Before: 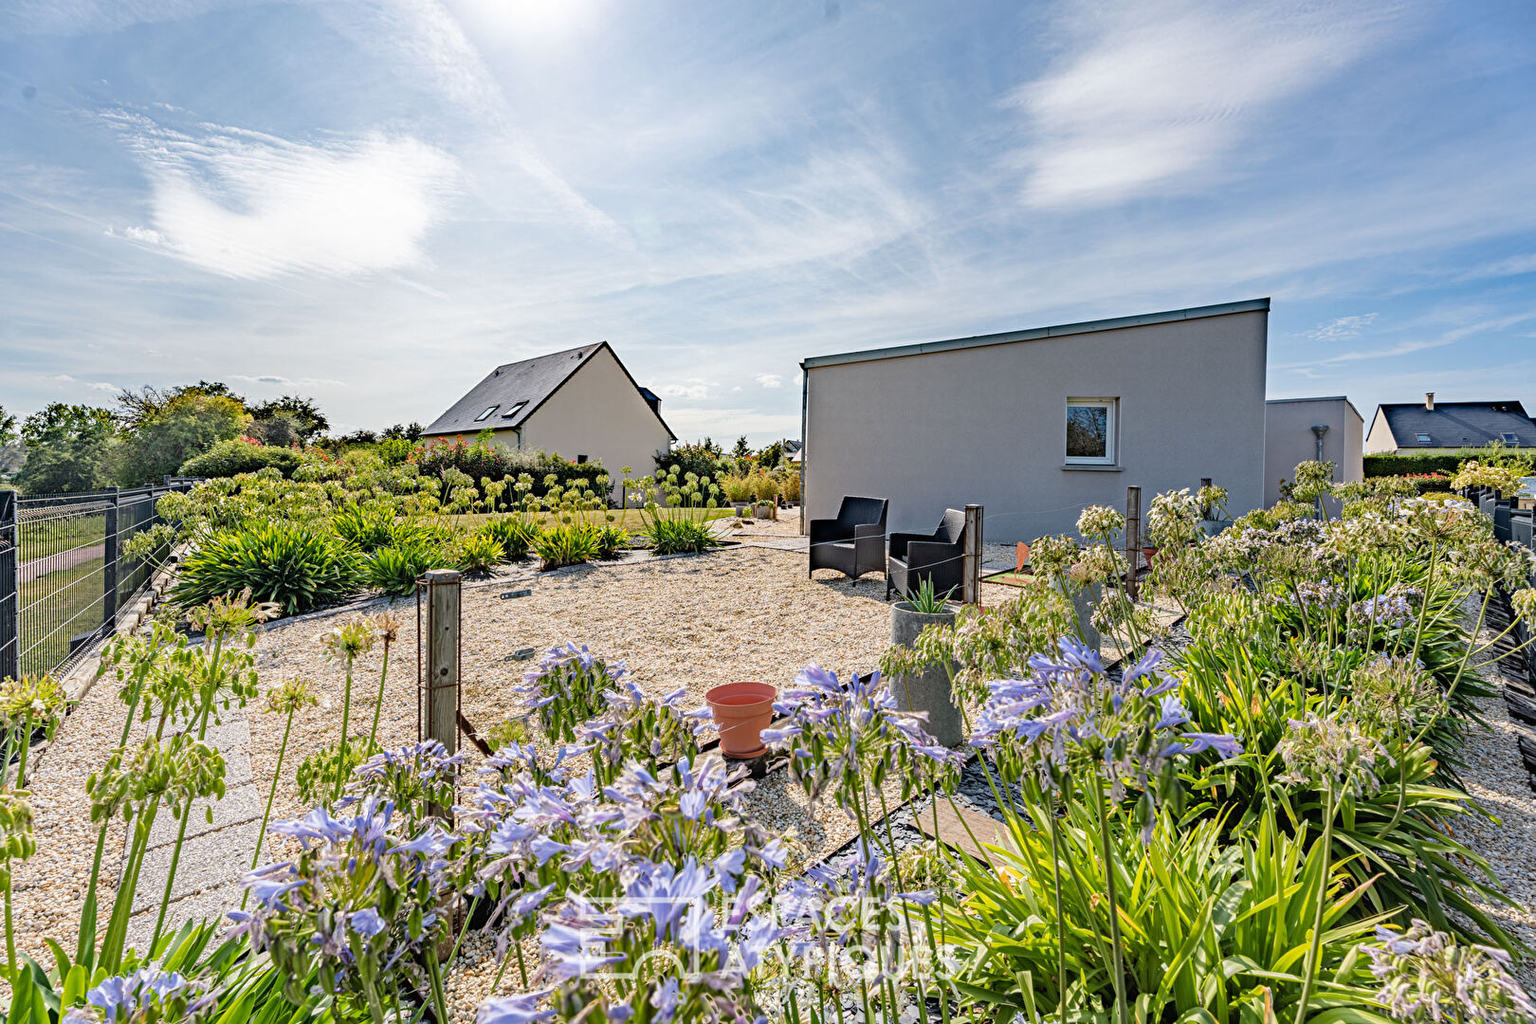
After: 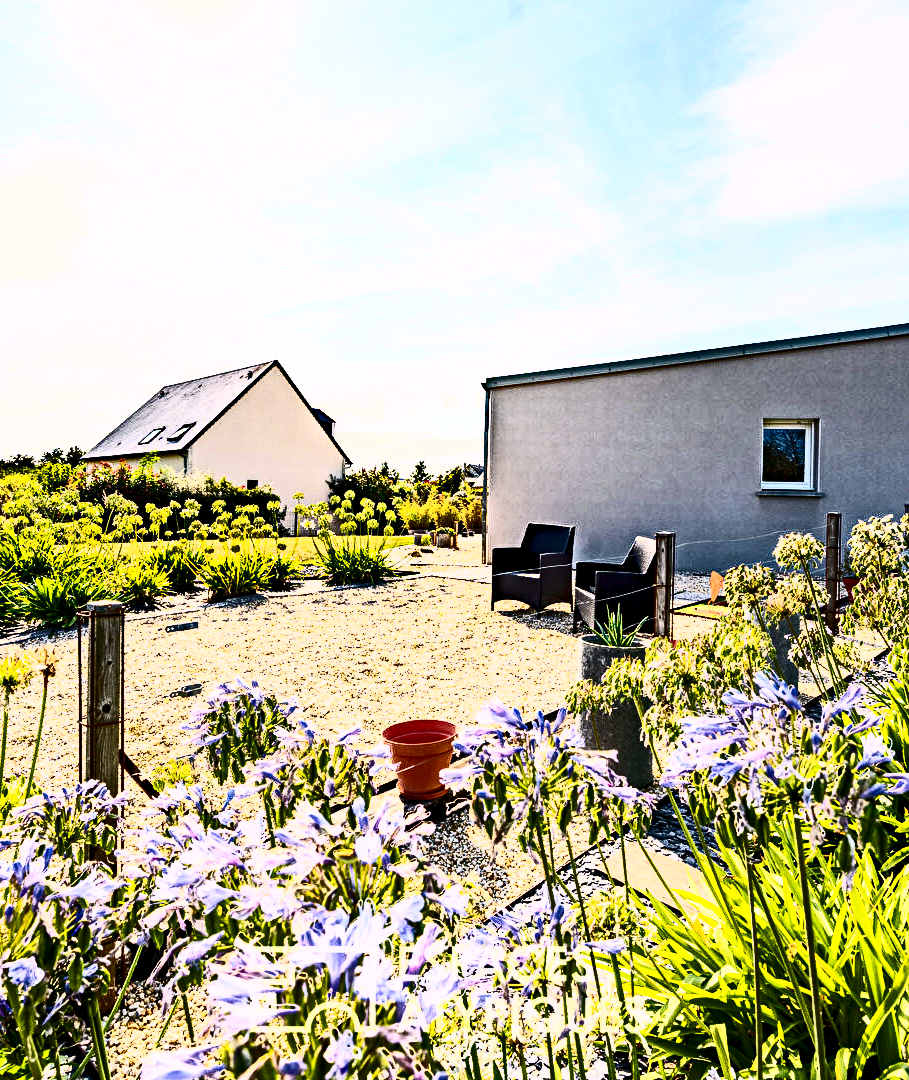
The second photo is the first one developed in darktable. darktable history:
crop and rotate: left 22.361%, right 21.506%
levels: levels [0, 0.499, 1]
exposure: black level correction 0.011, compensate highlight preservation false
color balance rgb: highlights gain › chroma 2.069%, highlights gain › hue 44.52°, perceptual saturation grading › global saturation 25.872%, global vibrance 35.103%, contrast 10.295%
contrast brightness saturation: contrast 0.947, brightness 0.198
